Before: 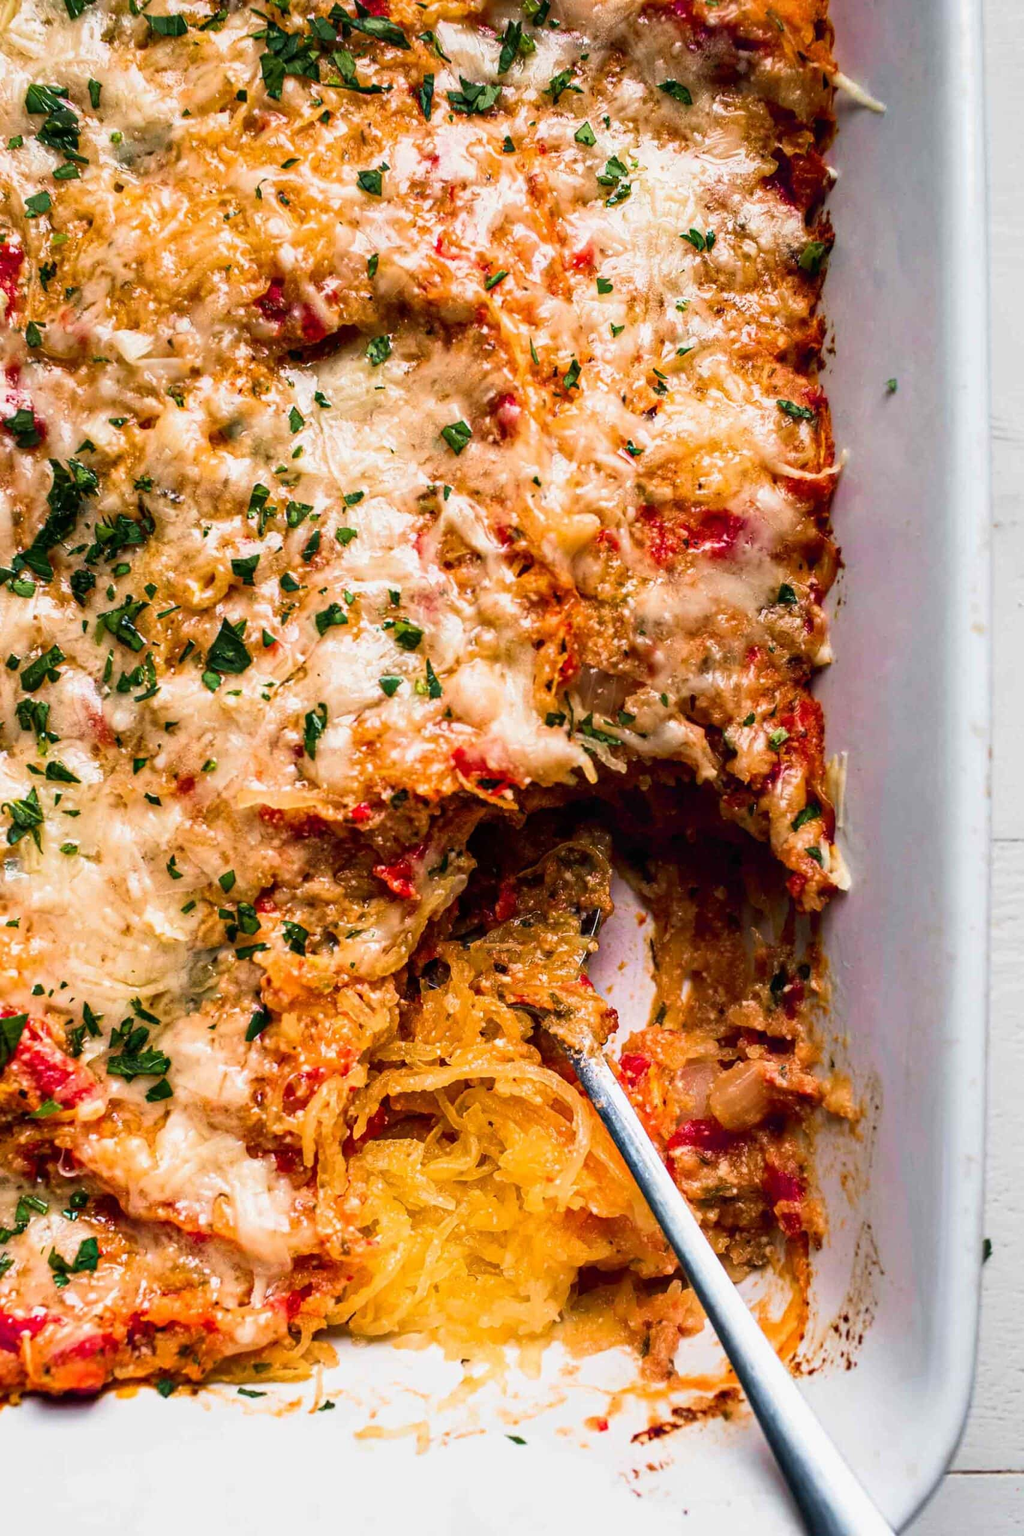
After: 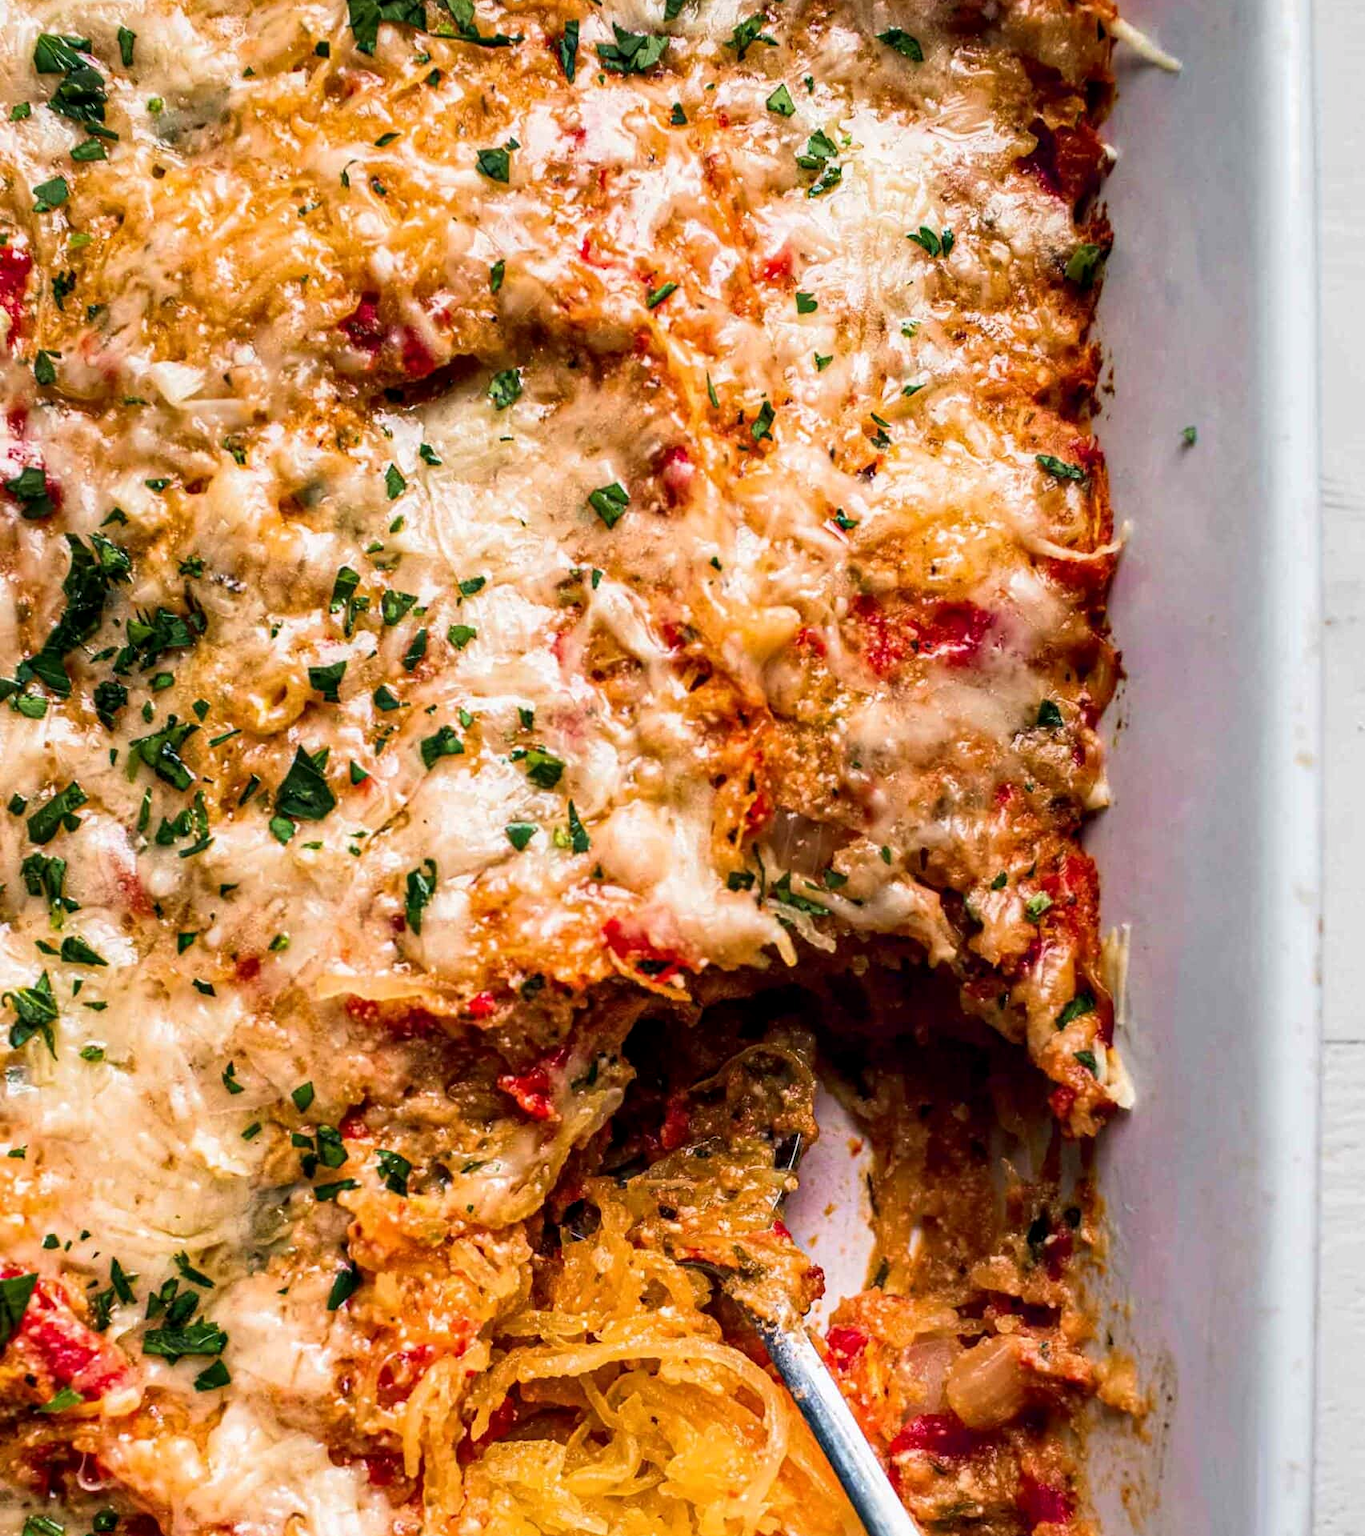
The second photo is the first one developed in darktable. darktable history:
crop: top 3.857%, bottom 21.132%
local contrast: highlights 100%, shadows 100%, detail 120%, midtone range 0.2
